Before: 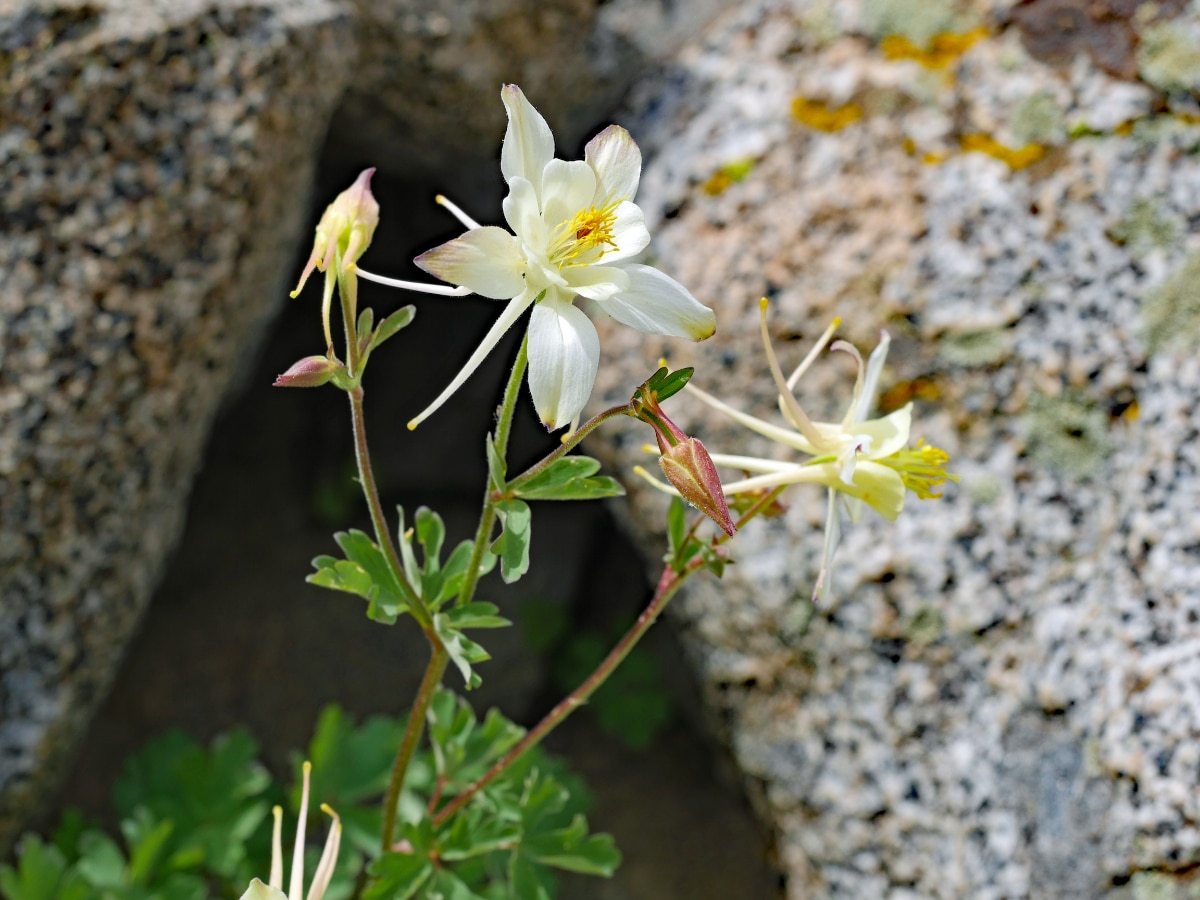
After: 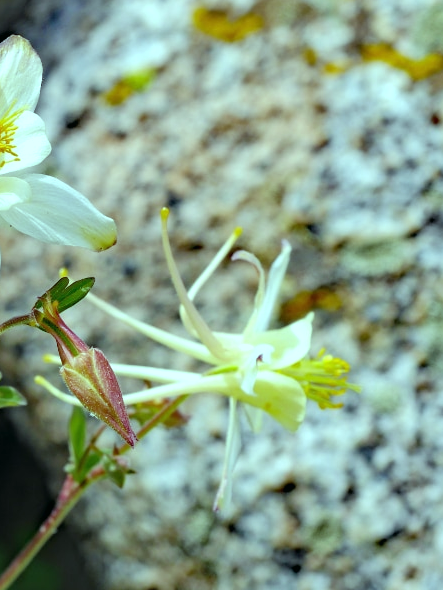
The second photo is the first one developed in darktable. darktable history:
color balance: mode lift, gamma, gain (sRGB), lift [0.997, 0.979, 1.021, 1.011], gamma [1, 1.084, 0.916, 0.998], gain [1, 0.87, 1.13, 1.101], contrast 4.55%, contrast fulcrum 38.24%, output saturation 104.09%
crop and rotate: left 49.936%, top 10.094%, right 13.136%, bottom 24.256%
